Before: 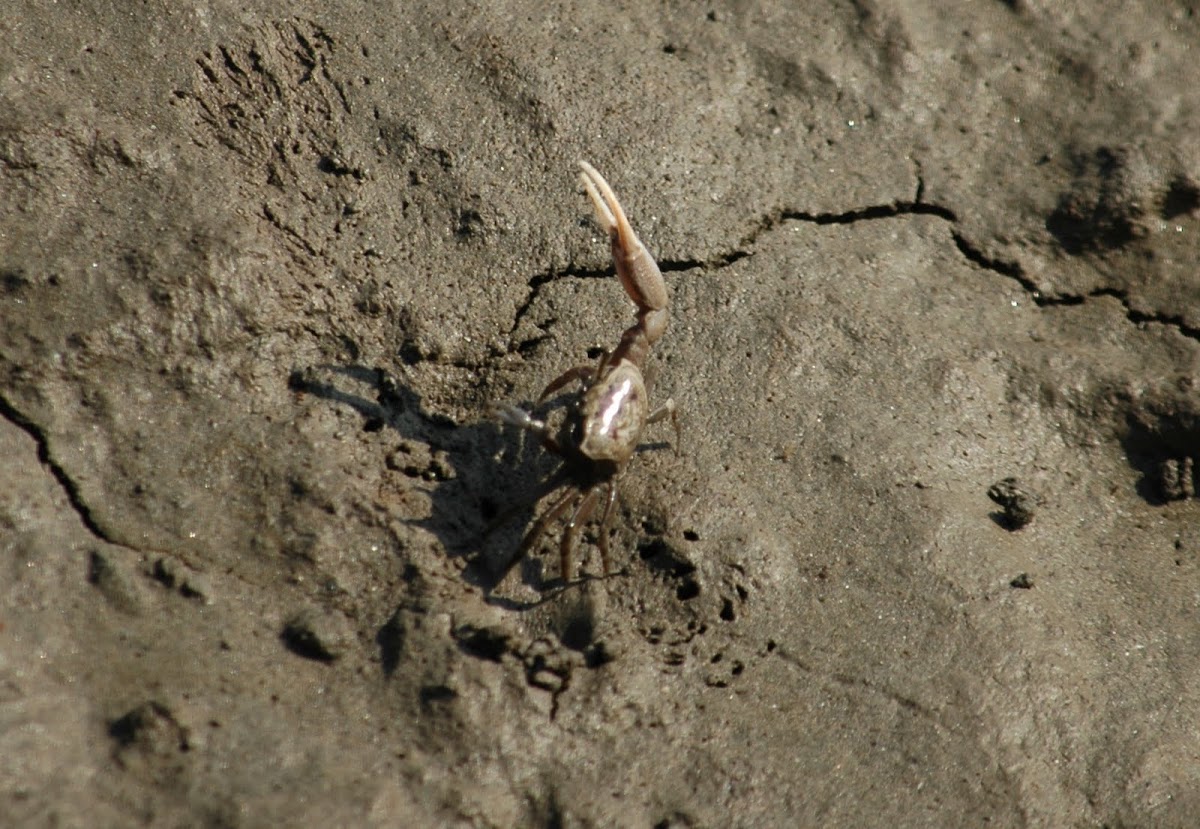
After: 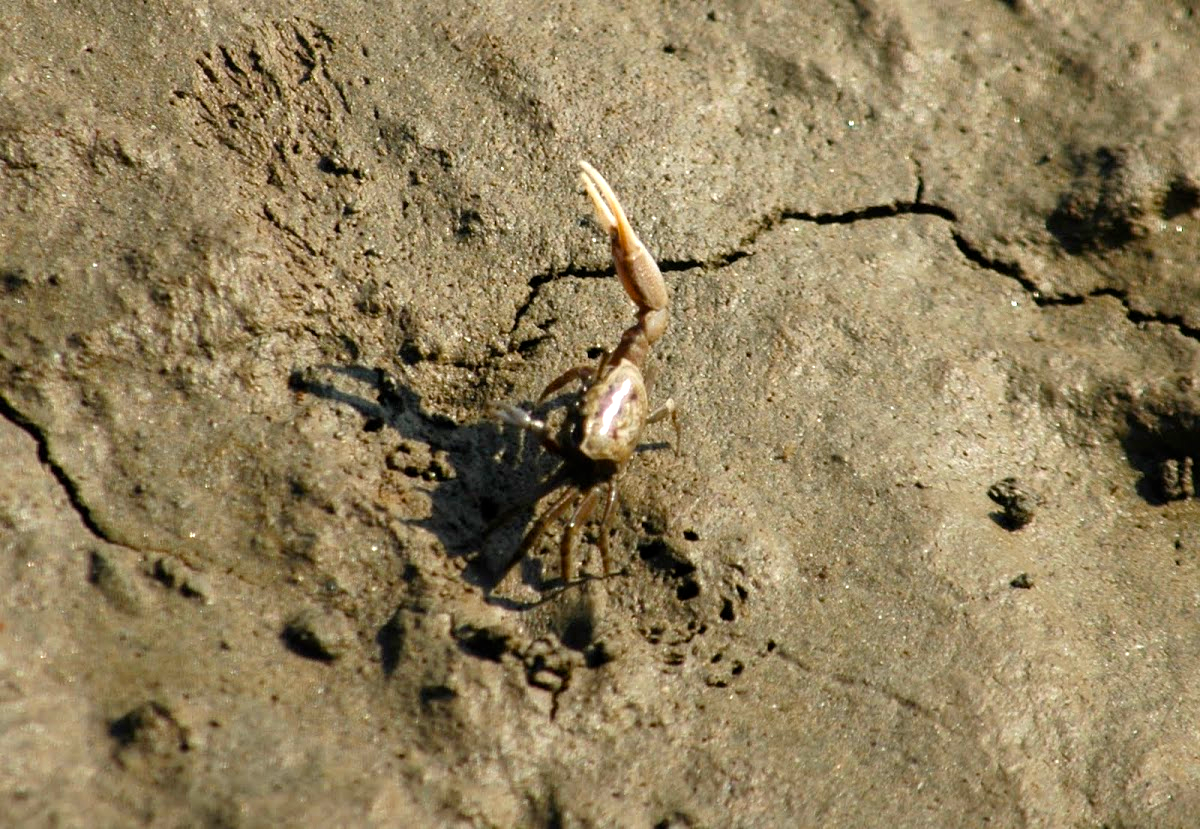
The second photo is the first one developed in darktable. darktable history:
color balance rgb: perceptual saturation grading › global saturation 25%, global vibrance 20%
exposure: exposure 0.636 EV, compensate highlight preservation false
